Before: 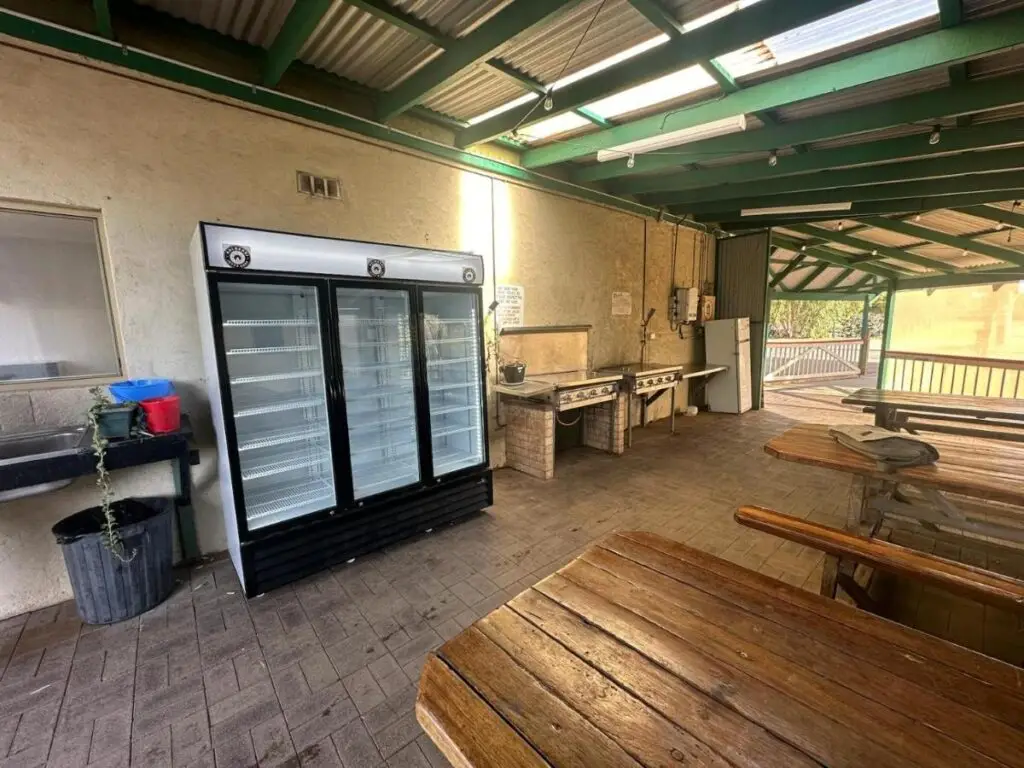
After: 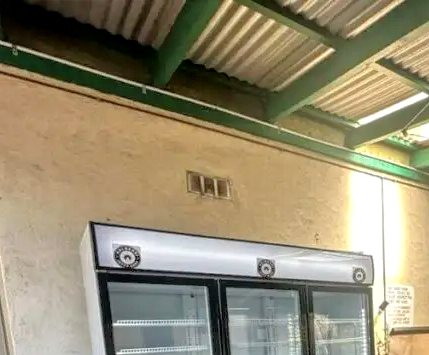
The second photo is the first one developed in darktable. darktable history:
local contrast: on, module defaults
tone equalizer: -7 EV 0.15 EV, -6 EV 0.6 EV, -5 EV 1.15 EV, -4 EV 1.33 EV, -3 EV 1.15 EV, -2 EV 0.6 EV, -1 EV 0.15 EV, mask exposure compensation -0.5 EV
exposure: exposure 0.02 EV, compensate highlight preservation false
crop and rotate: left 10.817%, top 0.062%, right 47.194%, bottom 53.626%
